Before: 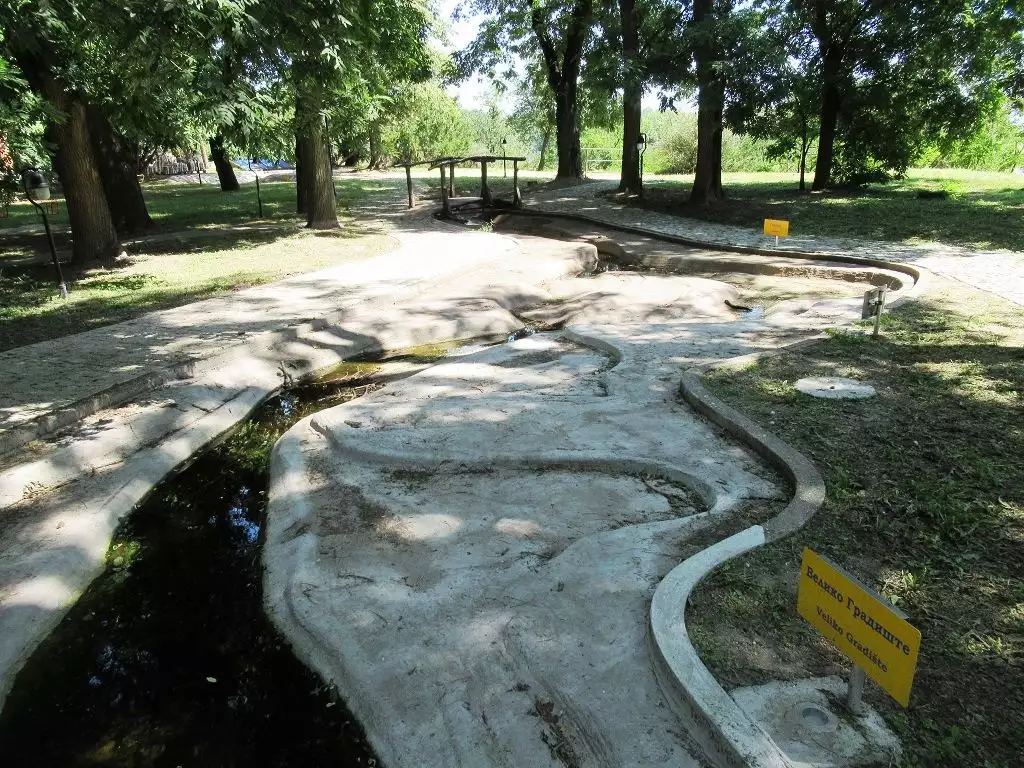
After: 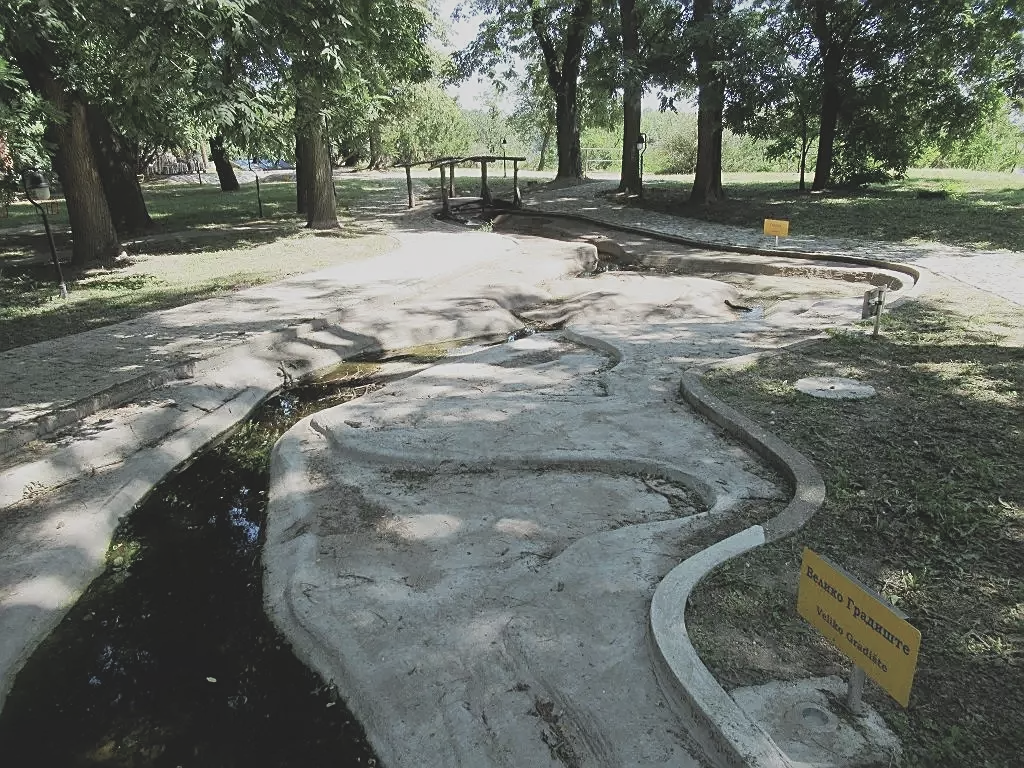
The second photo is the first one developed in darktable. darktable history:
contrast brightness saturation: contrast -0.26, saturation -0.43
sharpen: on, module defaults
